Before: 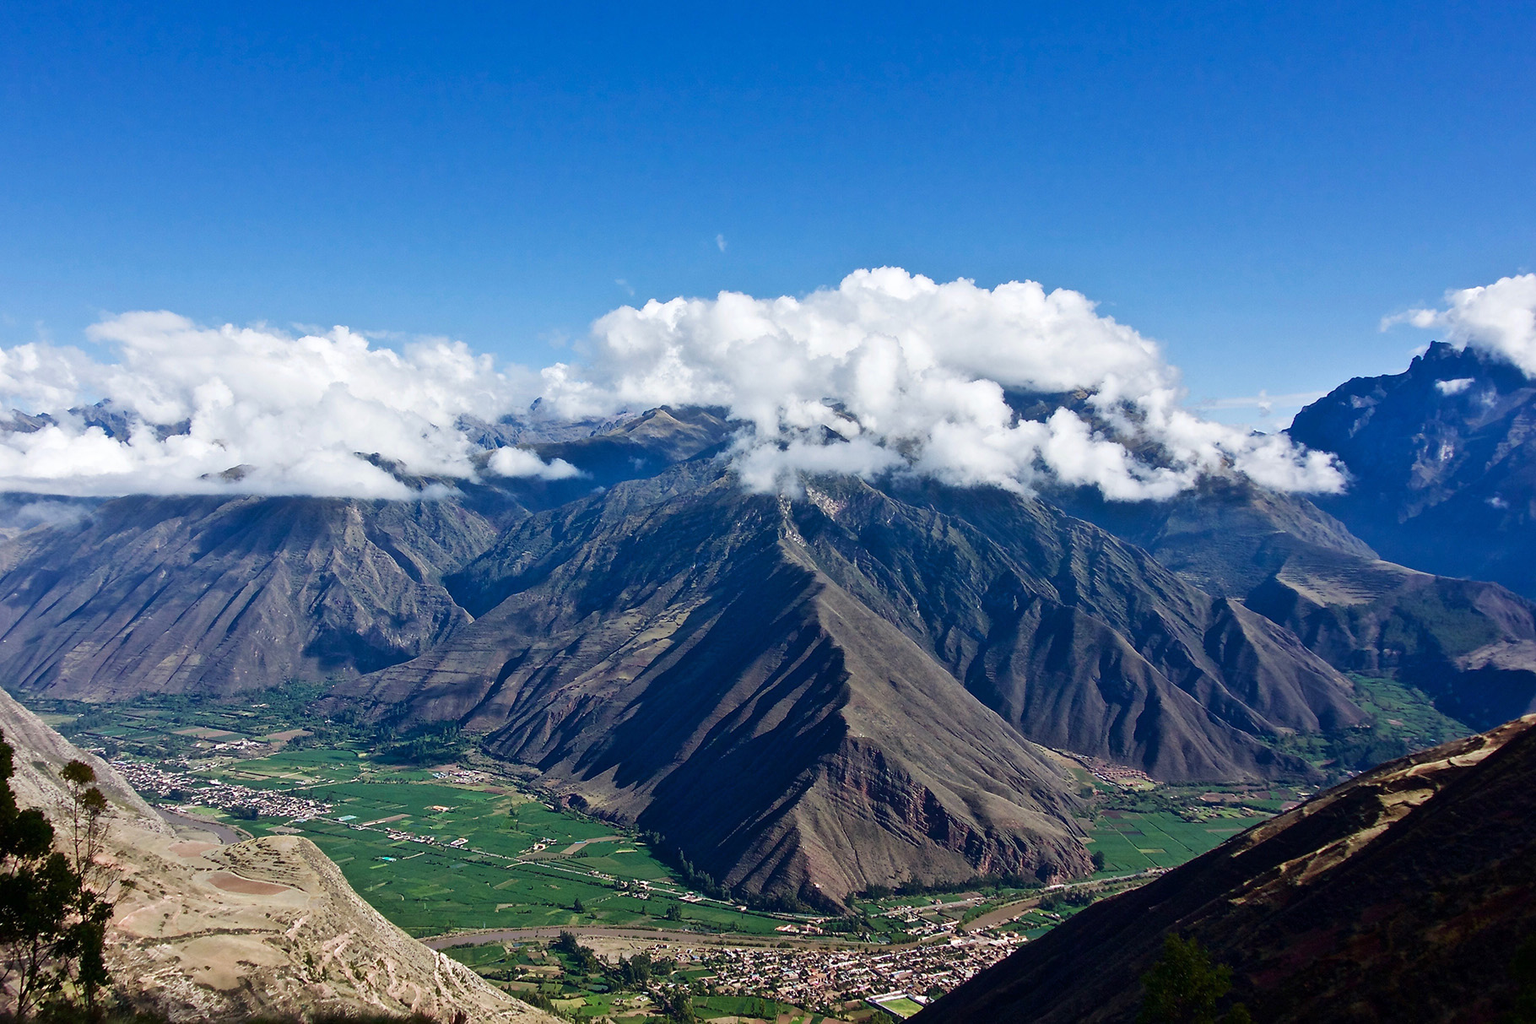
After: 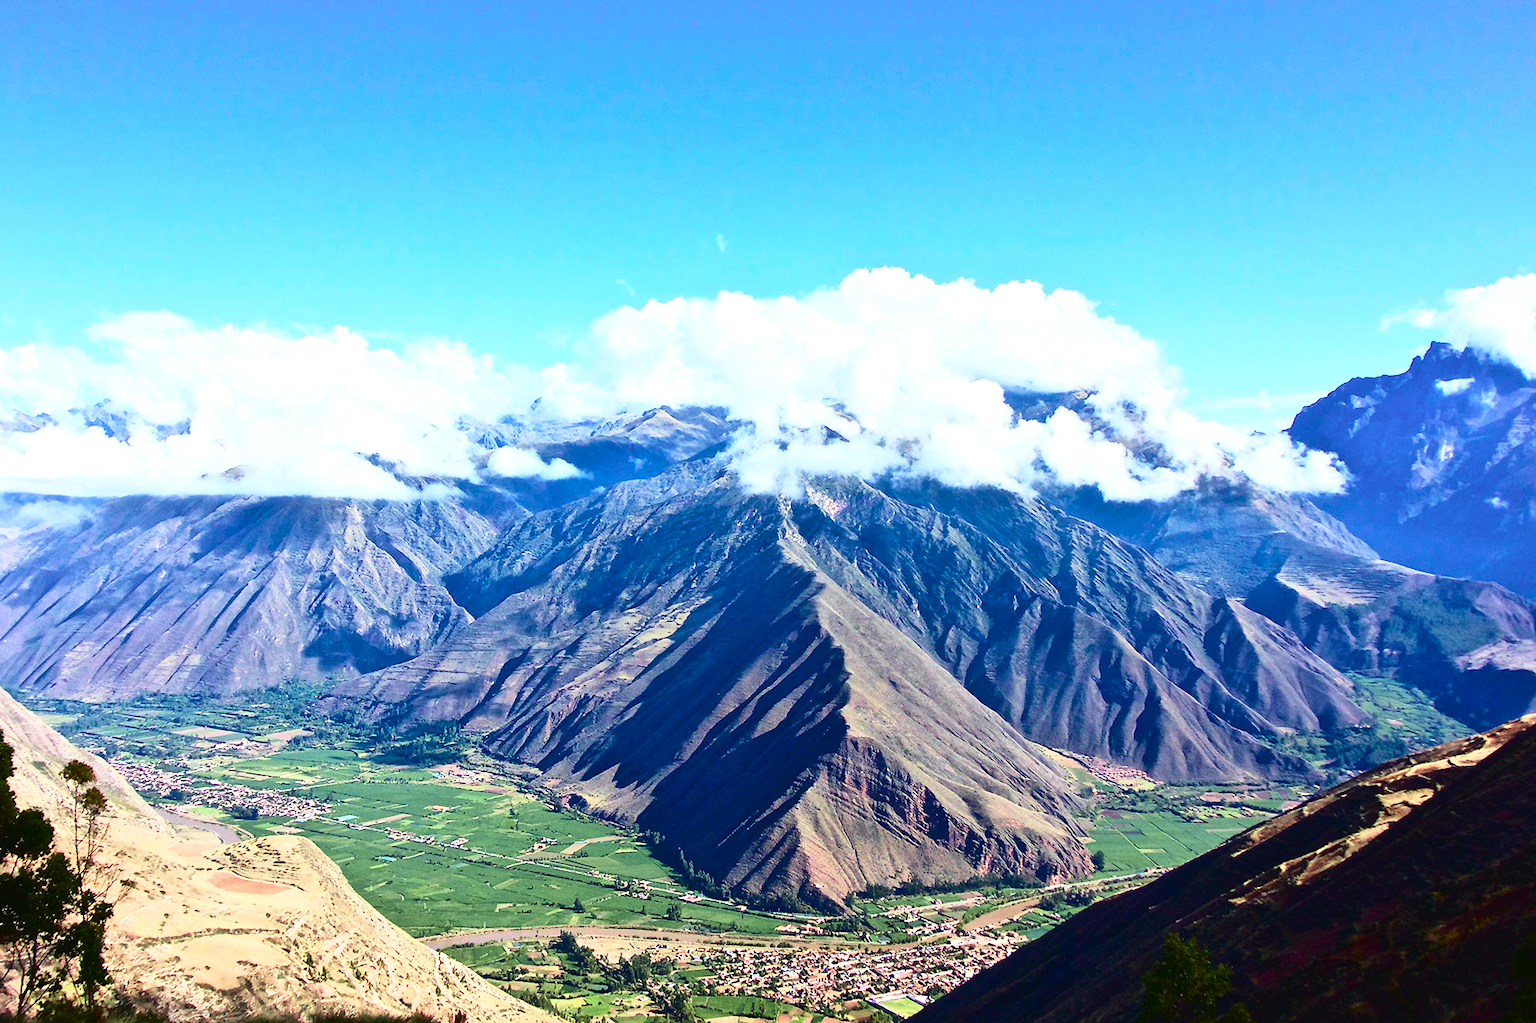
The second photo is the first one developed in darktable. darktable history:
exposure: black level correction -0.001, exposure 0.9 EV, compensate exposure bias true, compensate highlight preservation false
white balance: red 0.986, blue 1.01
contrast brightness saturation: saturation -0.05
tone curve: curves: ch0 [(0.003, 0.032) (0.037, 0.037) (0.142, 0.117) (0.279, 0.311) (0.405, 0.49) (0.526, 0.651) (0.722, 0.857) (0.875, 0.946) (1, 0.98)]; ch1 [(0, 0) (0.305, 0.325) (0.453, 0.437) (0.482, 0.474) (0.501, 0.498) (0.515, 0.523) (0.559, 0.591) (0.6, 0.643) (0.656, 0.707) (1, 1)]; ch2 [(0, 0) (0.323, 0.277) (0.424, 0.396) (0.479, 0.484) (0.499, 0.502) (0.515, 0.537) (0.573, 0.602) (0.653, 0.675) (0.75, 0.756) (1, 1)], color space Lab, independent channels, preserve colors none
